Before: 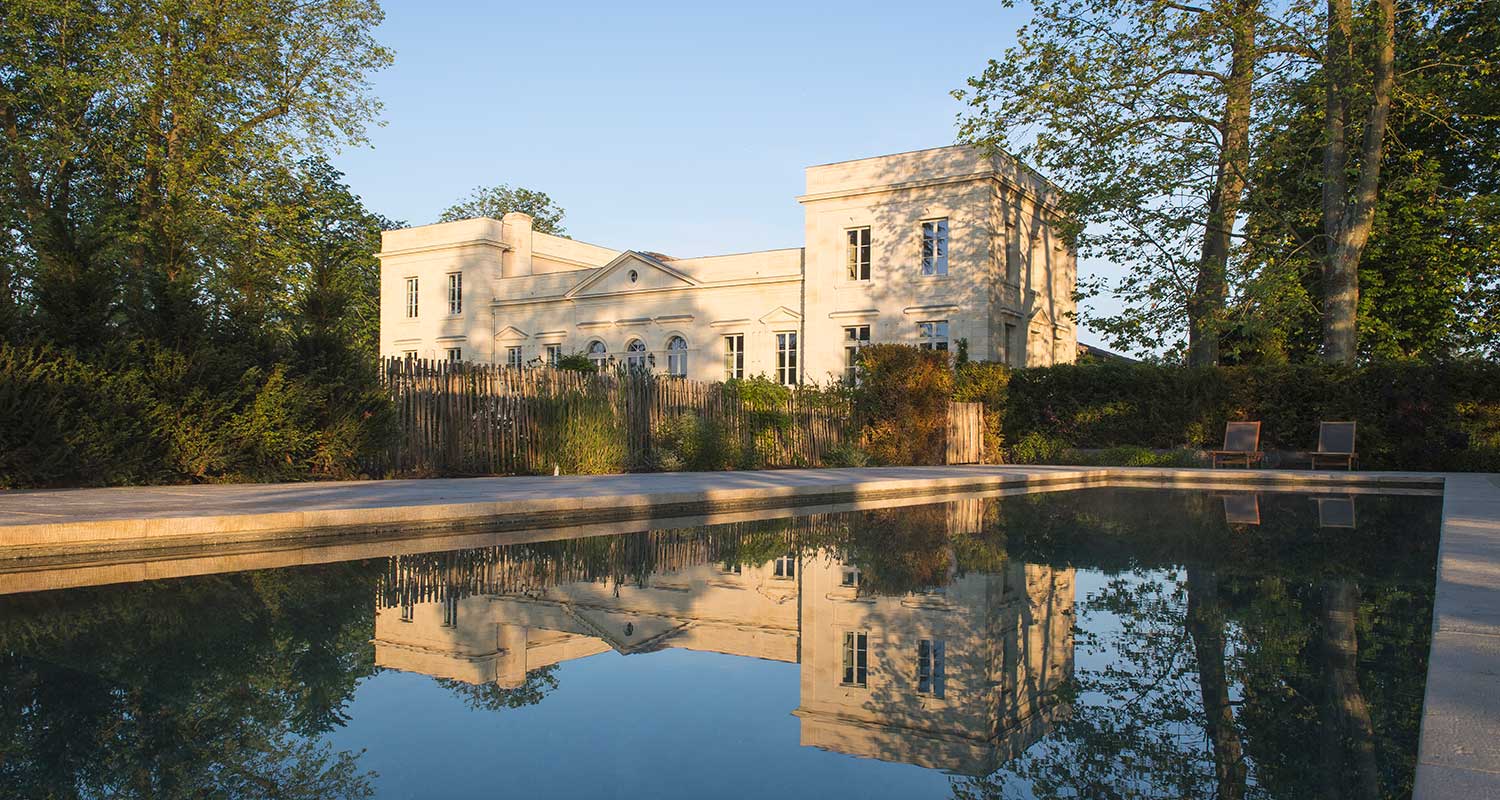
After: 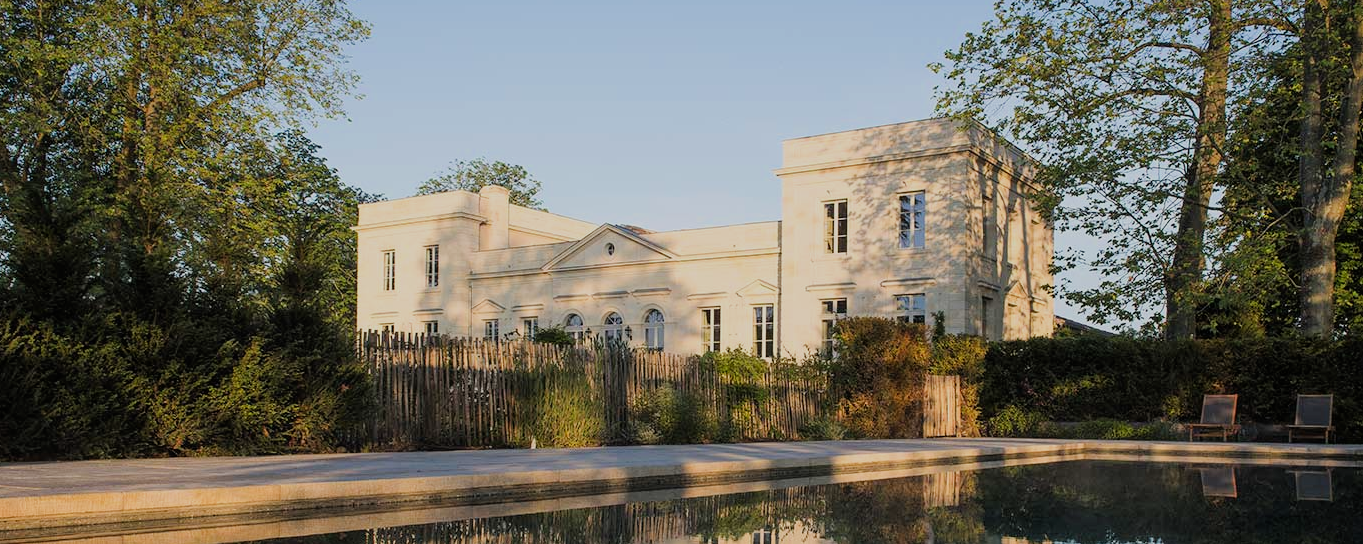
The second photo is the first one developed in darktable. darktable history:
crop: left 1.565%, top 3.391%, right 7.538%, bottom 28.484%
filmic rgb: black relative exposure -7.65 EV, white relative exposure 4.56 EV, hardness 3.61
